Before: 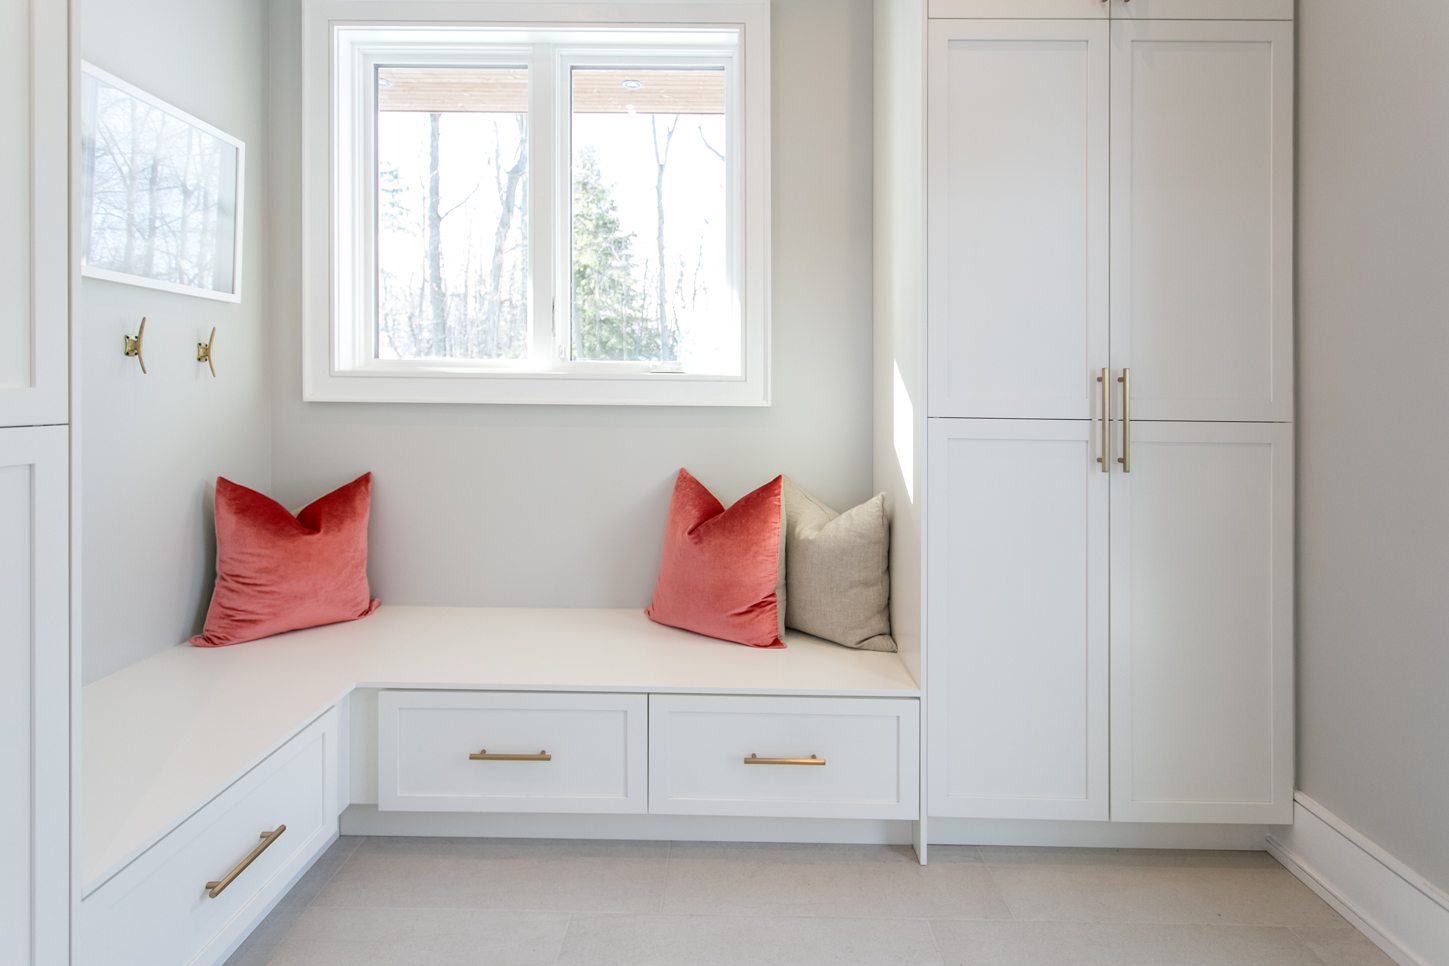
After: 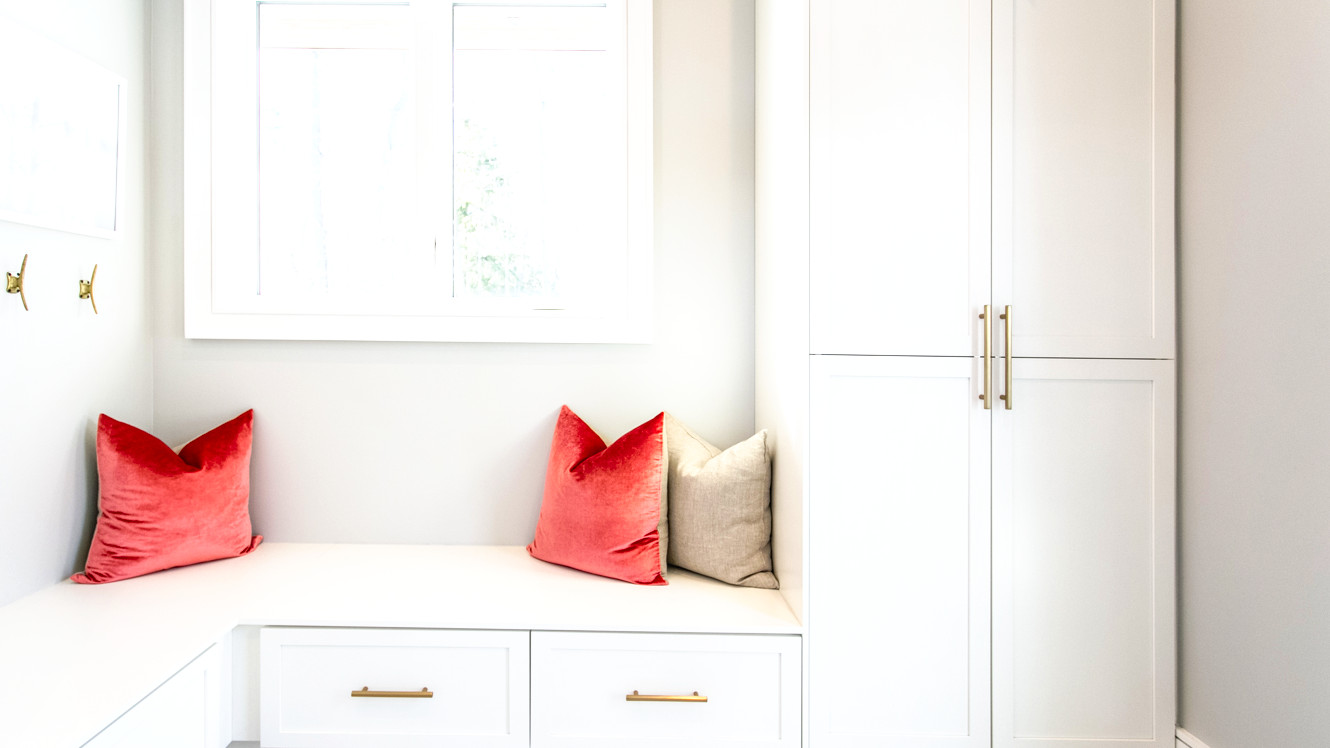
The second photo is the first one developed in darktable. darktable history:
exposure: black level correction 0, exposure 0.5 EV, compensate highlight preservation false
crop: left 8.155%, top 6.611%, bottom 15.385%
local contrast: on, module defaults
tone curve: curves: ch0 [(0, 0) (0.003, 0.047) (0.011, 0.047) (0.025, 0.047) (0.044, 0.049) (0.069, 0.051) (0.1, 0.062) (0.136, 0.086) (0.177, 0.125) (0.224, 0.178) (0.277, 0.246) (0.335, 0.324) (0.399, 0.407) (0.468, 0.48) (0.543, 0.57) (0.623, 0.675) (0.709, 0.772) (0.801, 0.876) (0.898, 0.963) (1, 1)], preserve colors none
contrast brightness saturation: contrast 0.04, saturation 0.16
